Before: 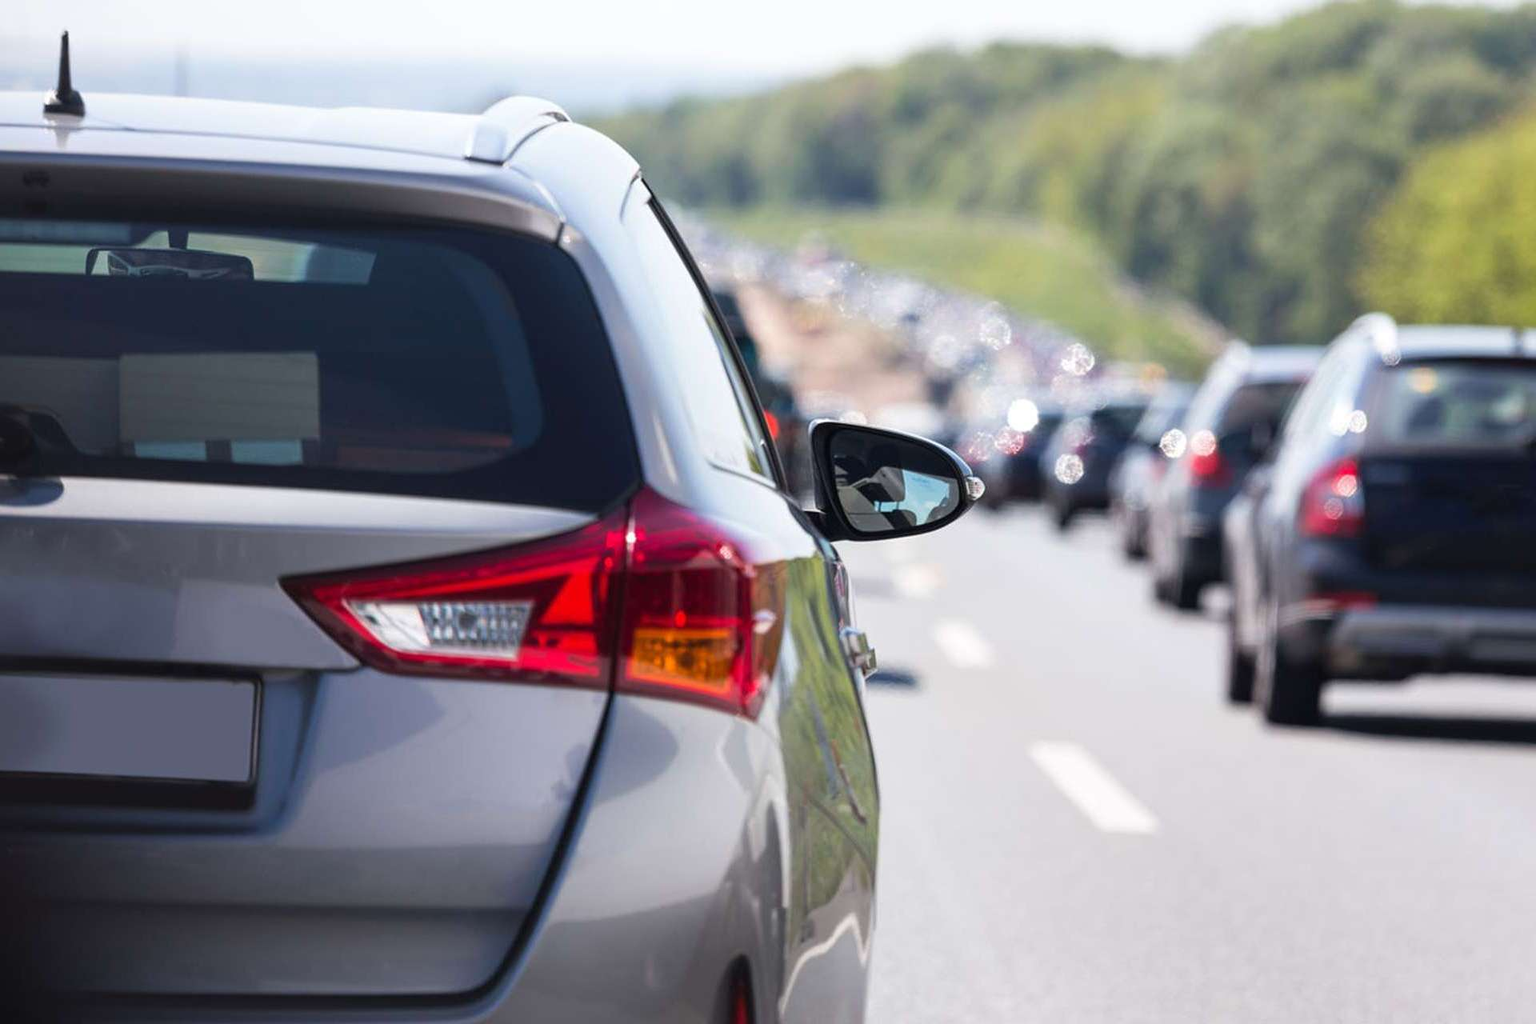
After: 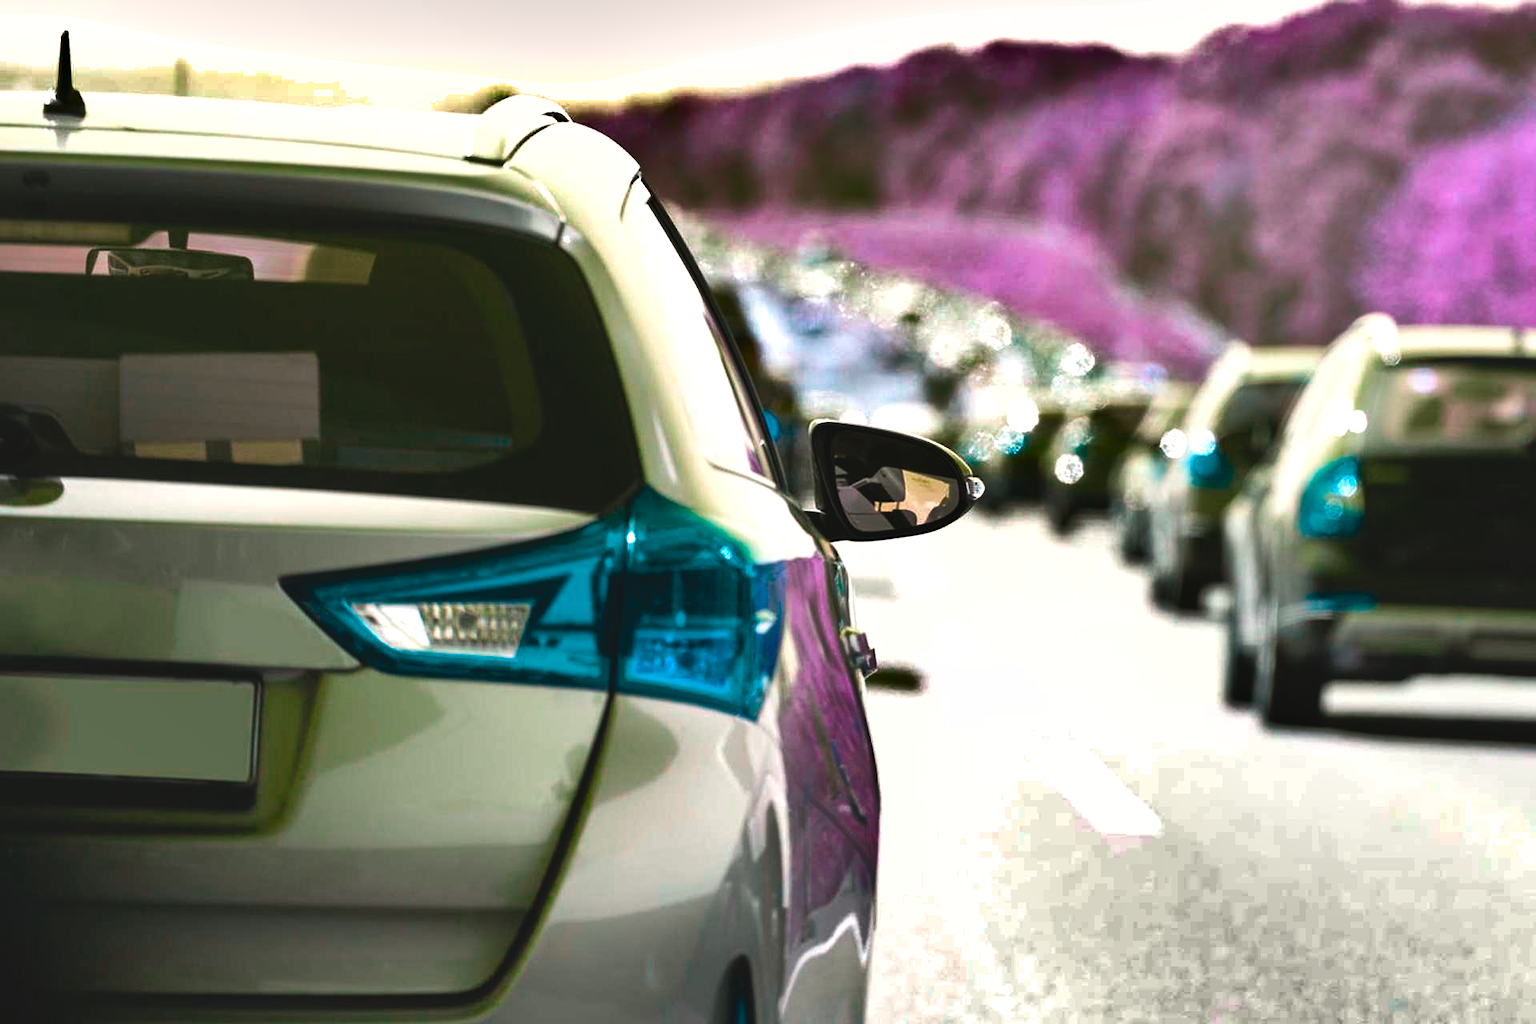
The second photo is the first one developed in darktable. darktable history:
shadows and highlights: shadows 20.99, highlights -81.58, soften with gaussian
contrast brightness saturation: contrast -0.099, brightness 0.051, saturation 0.078
color balance rgb: power › chroma 0.31%, power › hue 24.34°, highlights gain › chroma 0.922%, highlights gain › hue 26.91°, perceptual saturation grading › global saturation 25.817%, hue shift -148.05°, contrast 34.926%, saturation formula JzAzBz (2021)
